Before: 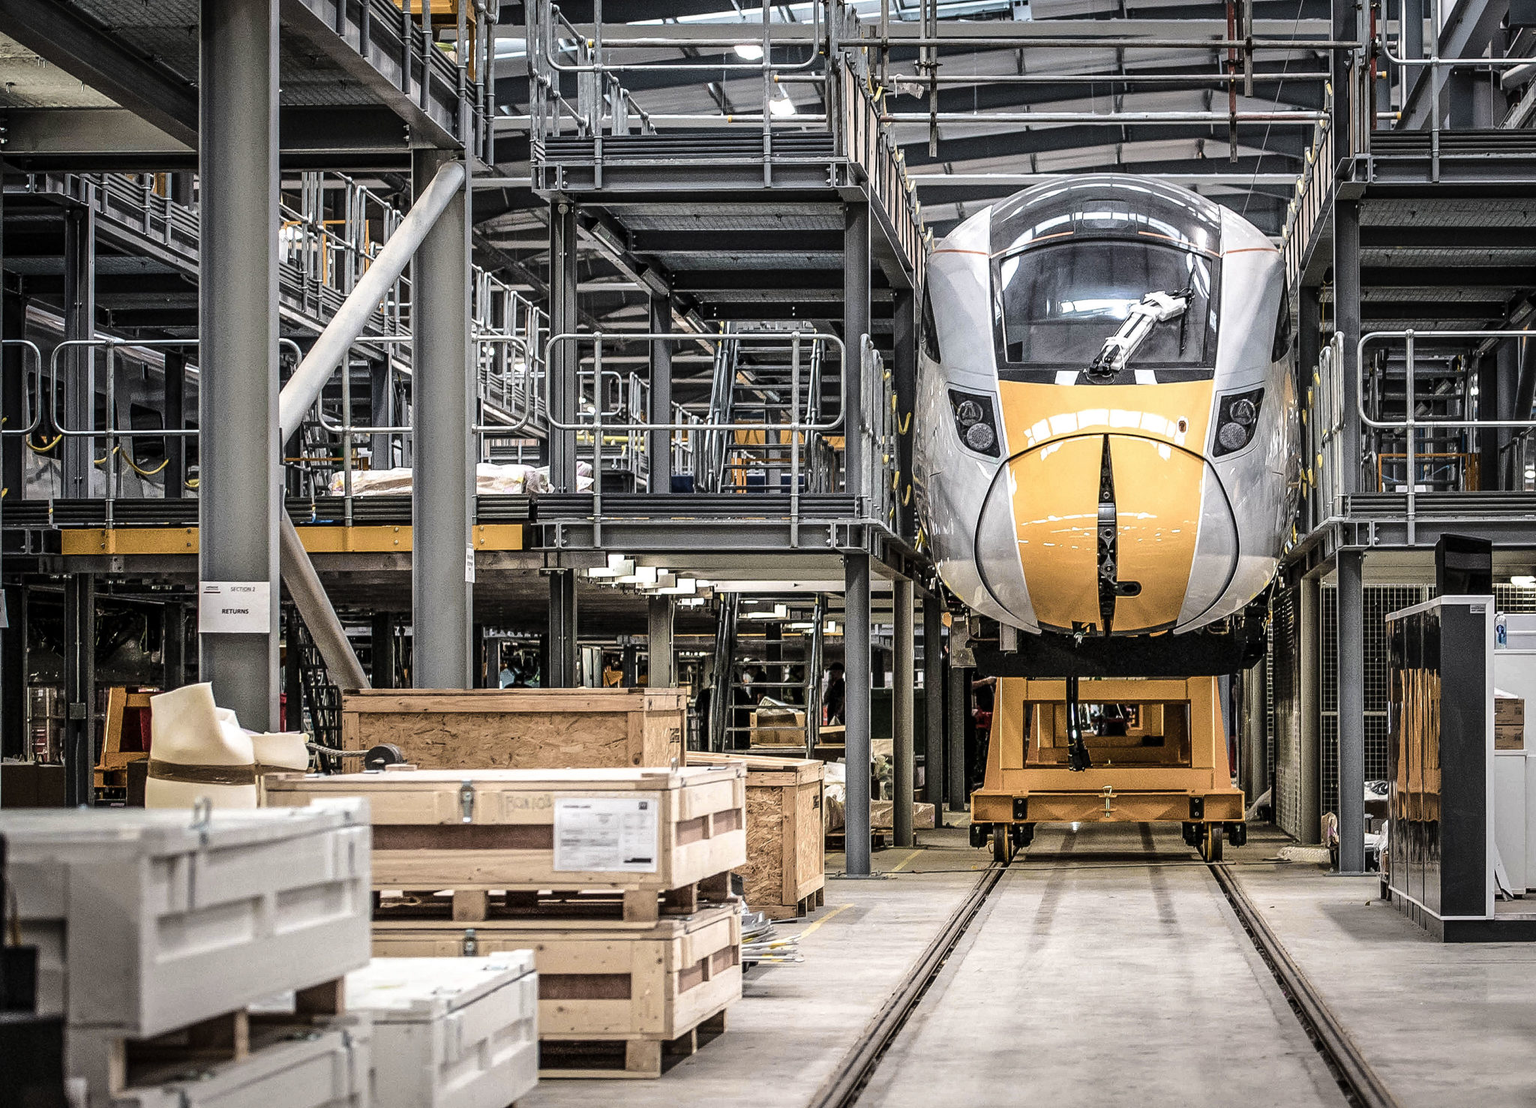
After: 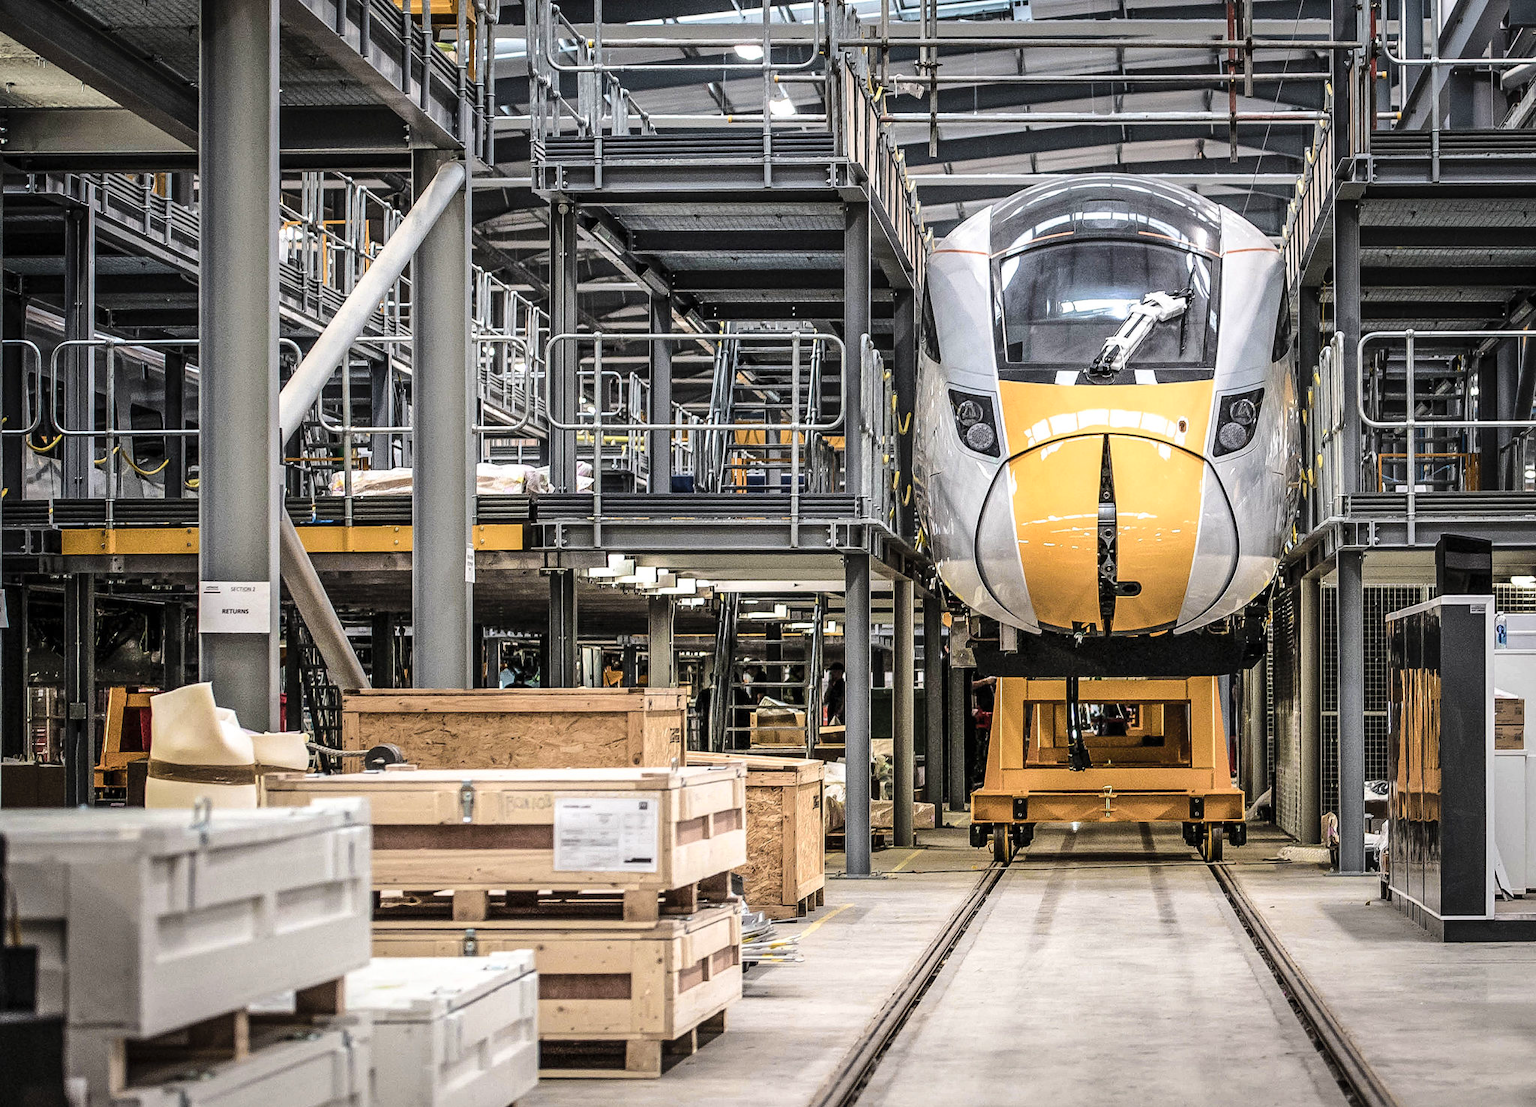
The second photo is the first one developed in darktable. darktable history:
contrast brightness saturation: contrast 0.072, brightness 0.072, saturation 0.181
